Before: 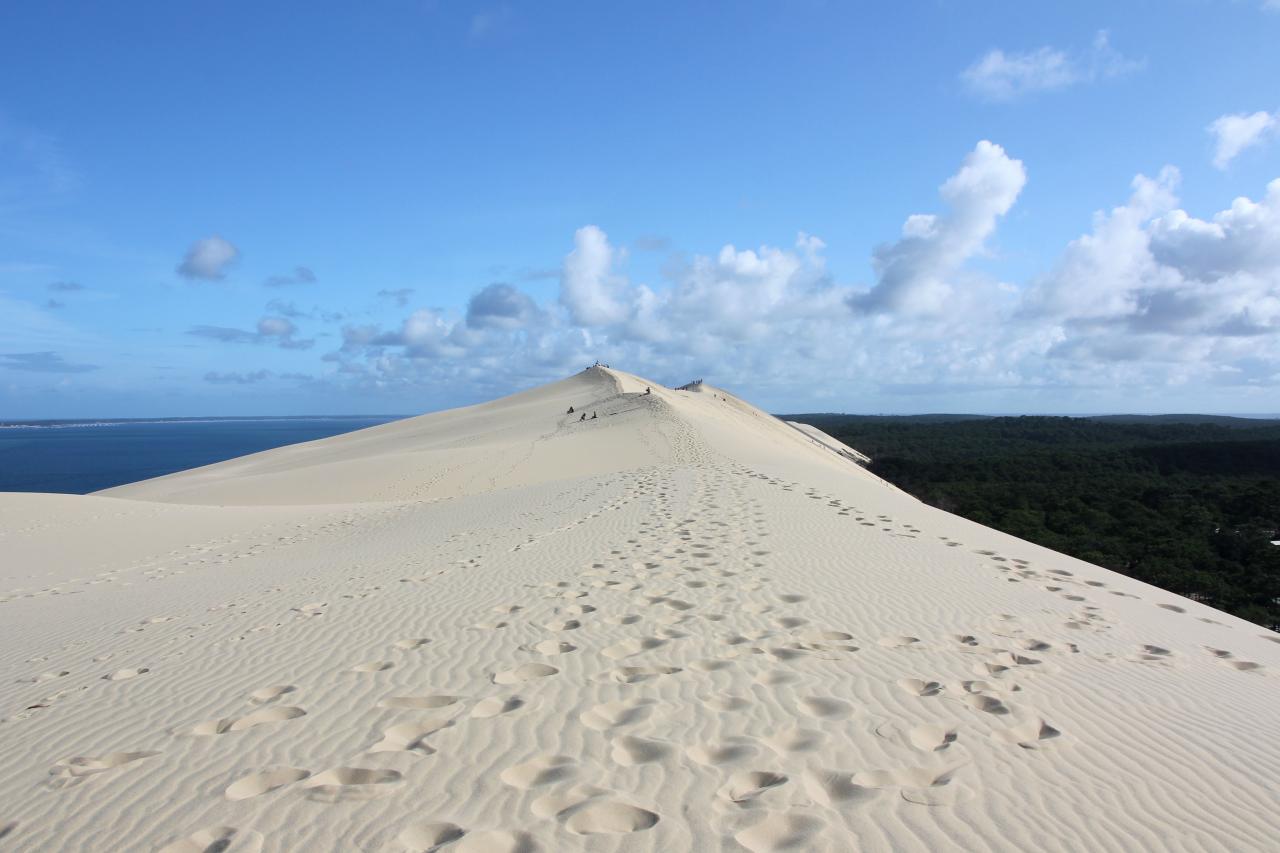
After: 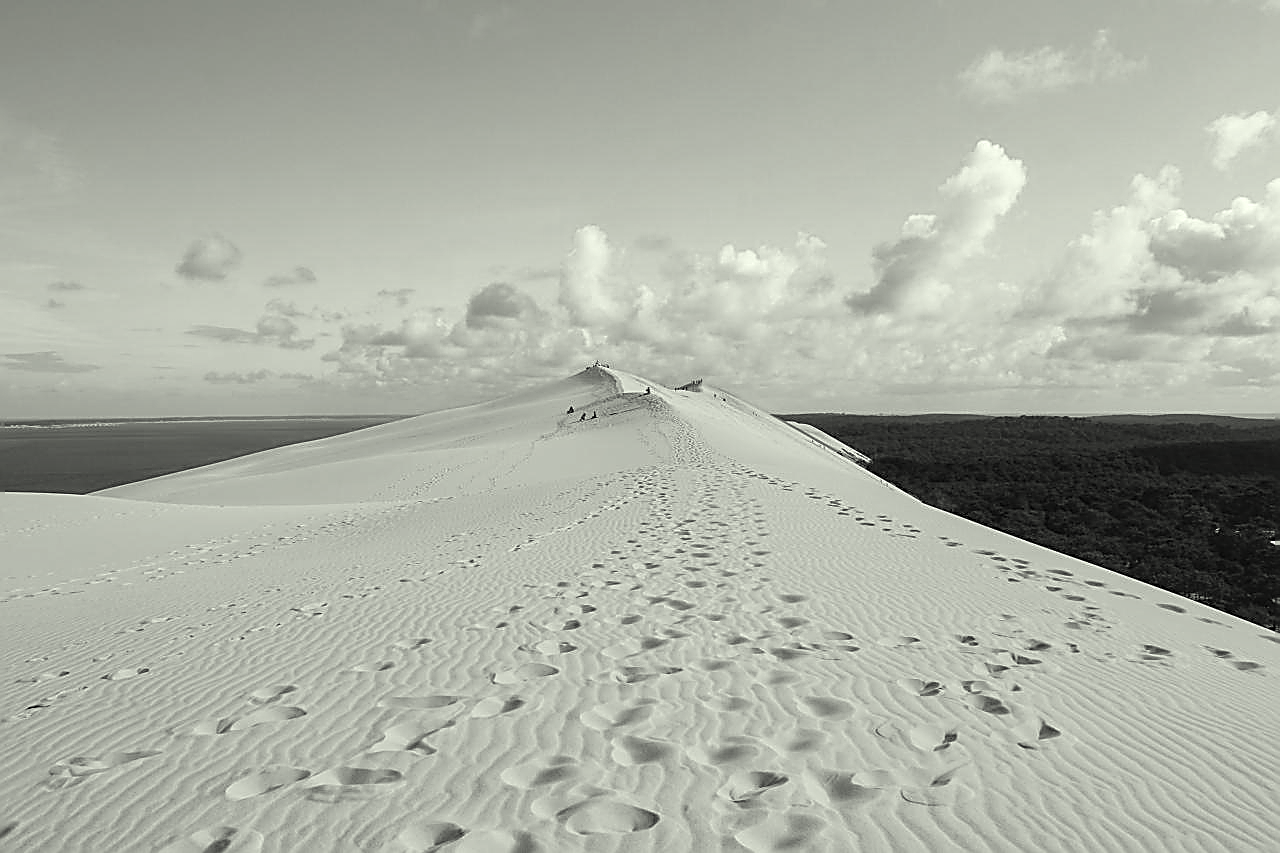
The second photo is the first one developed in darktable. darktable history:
color calibration: output gray [0.28, 0.41, 0.31, 0], illuminant same as pipeline (D50), adaptation none (bypass), x 0.334, y 0.333, temperature 5007.83 K
local contrast: on, module defaults
color correction: highlights a* -4.28, highlights b* 7.2
sharpen: radius 1.677, amount 1.309
